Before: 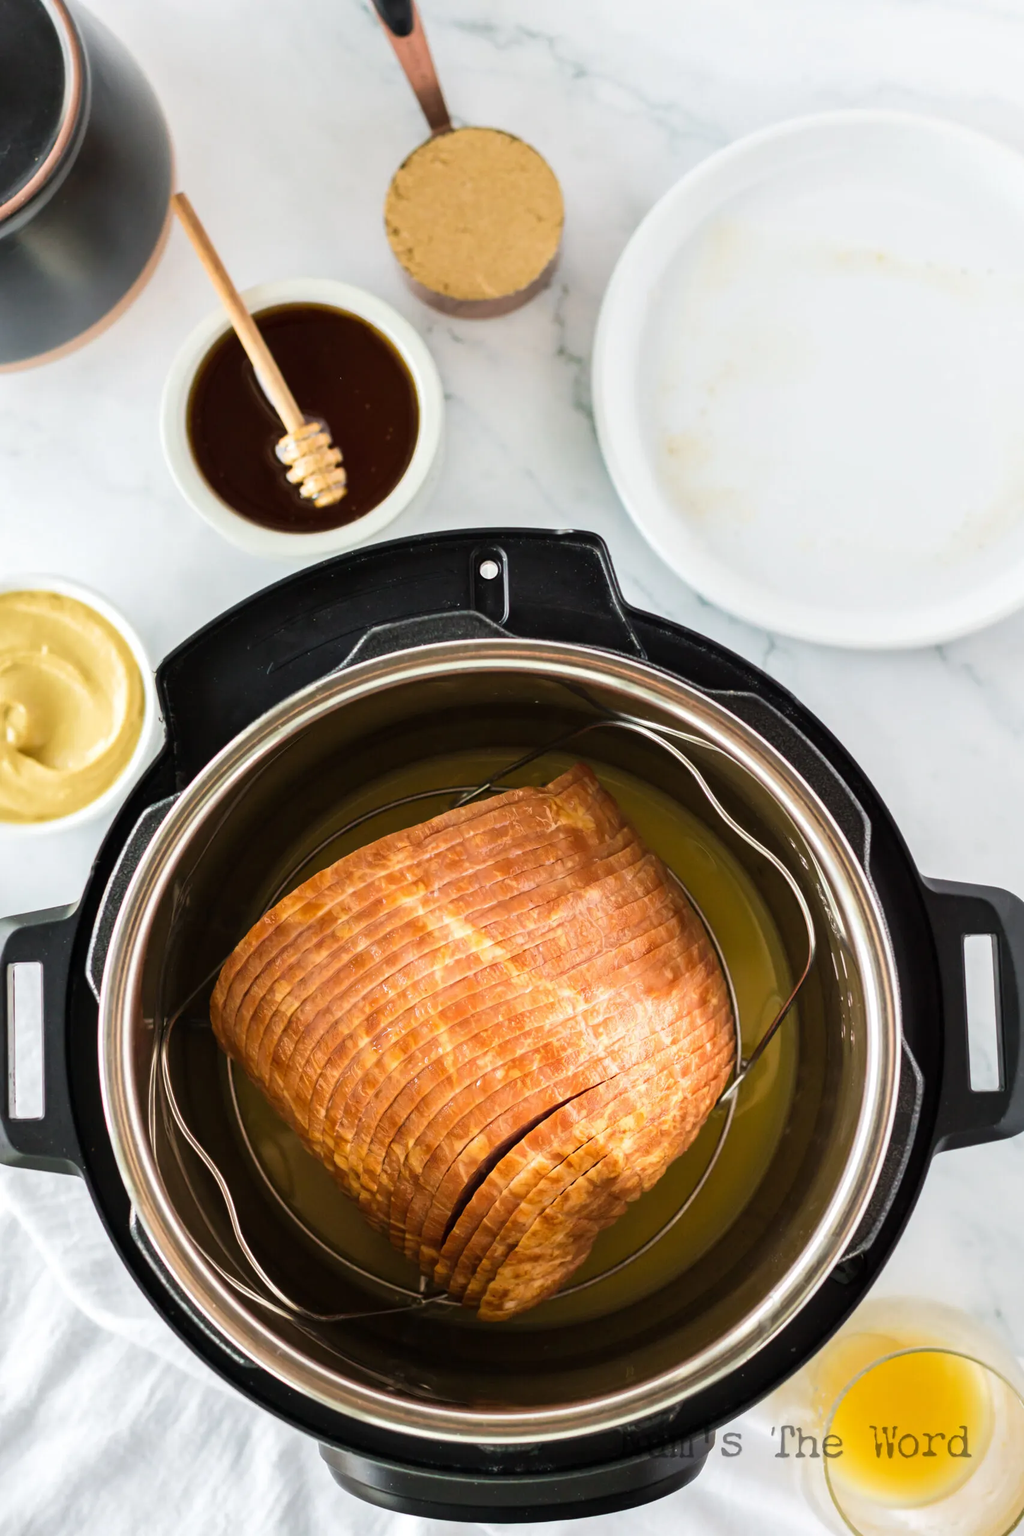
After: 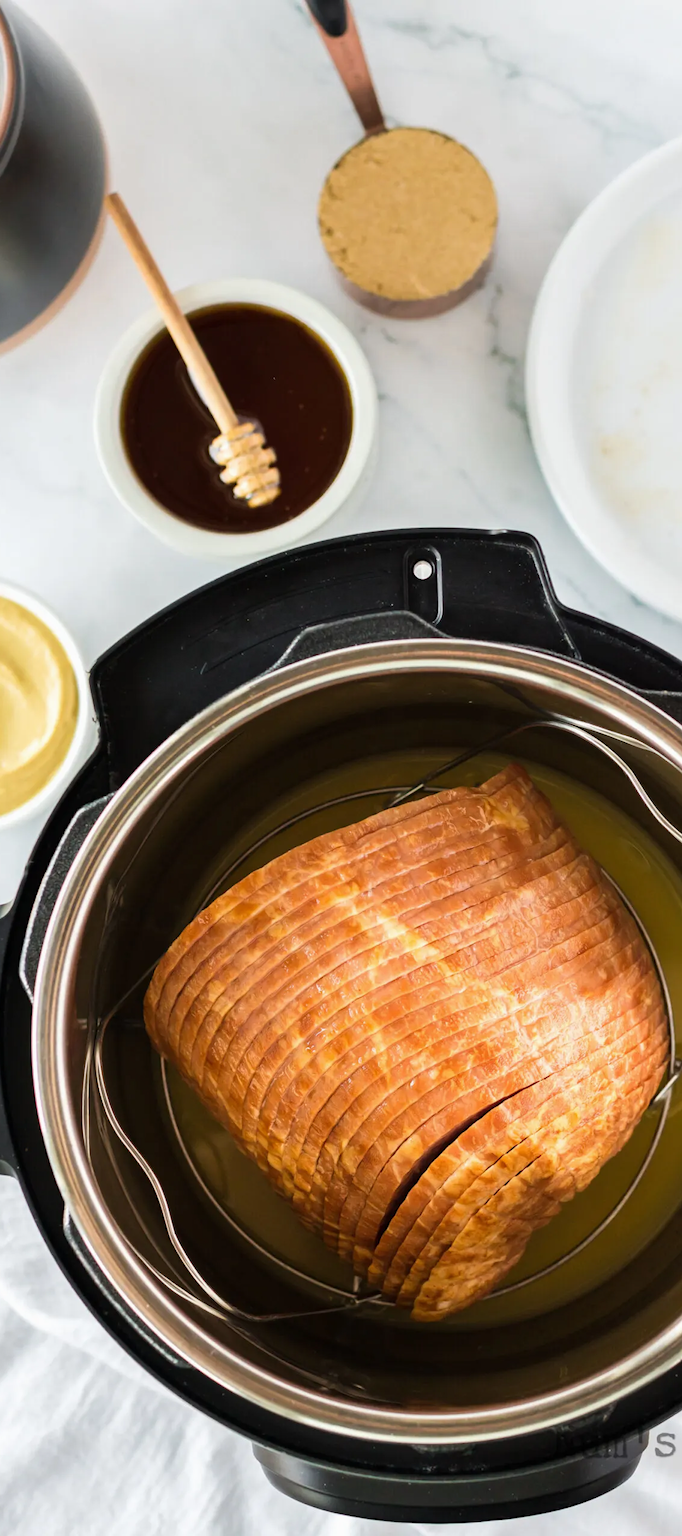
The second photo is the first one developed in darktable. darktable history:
exposure: exposure -0.04 EV, compensate highlight preservation false
crop and rotate: left 6.617%, right 26.717%
